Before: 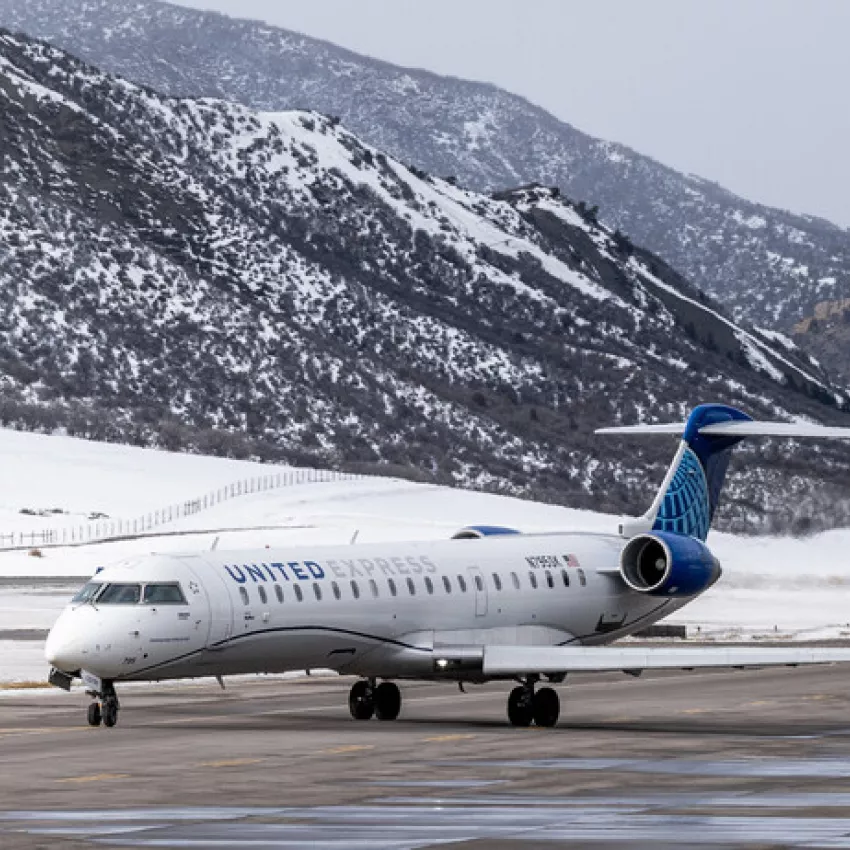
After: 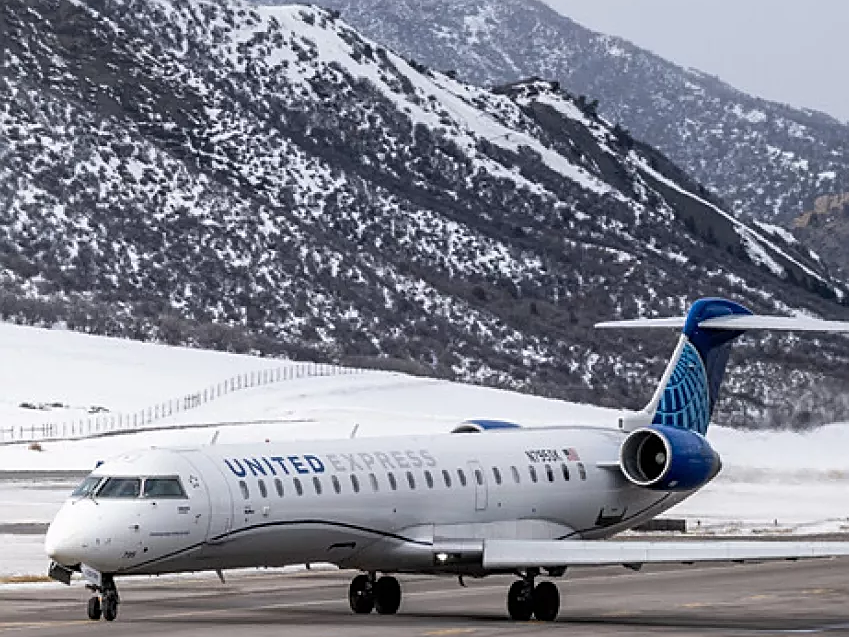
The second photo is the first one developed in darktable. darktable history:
sharpen: on, module defaults
crop and rotate: top 12.5%, bottom 12.5%
